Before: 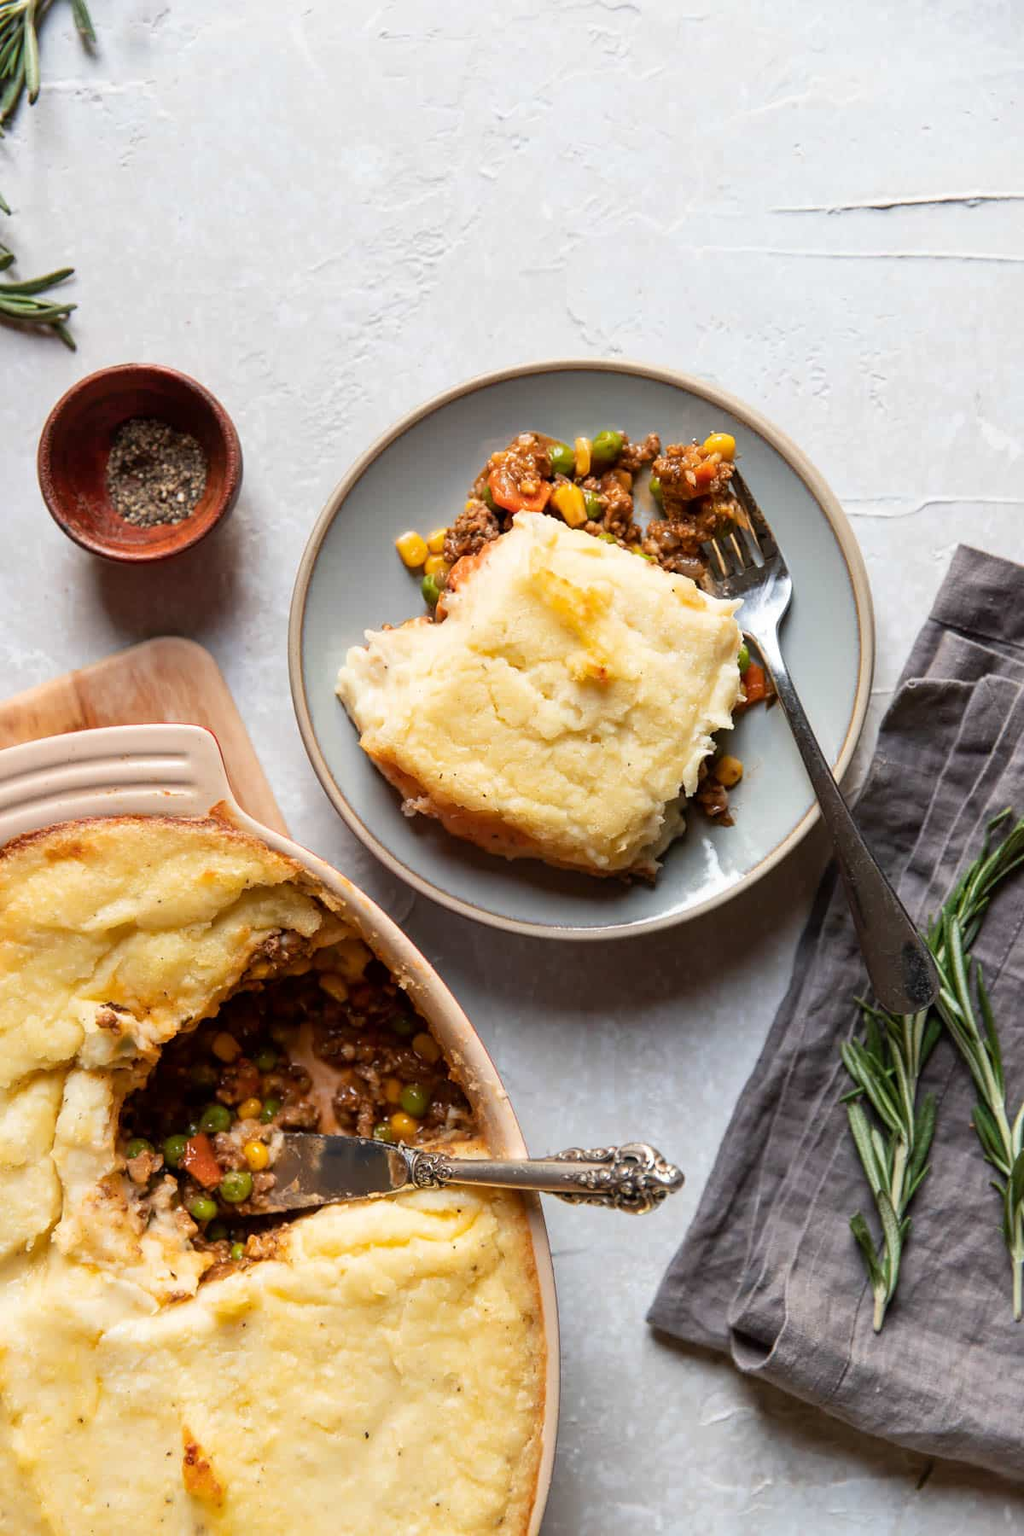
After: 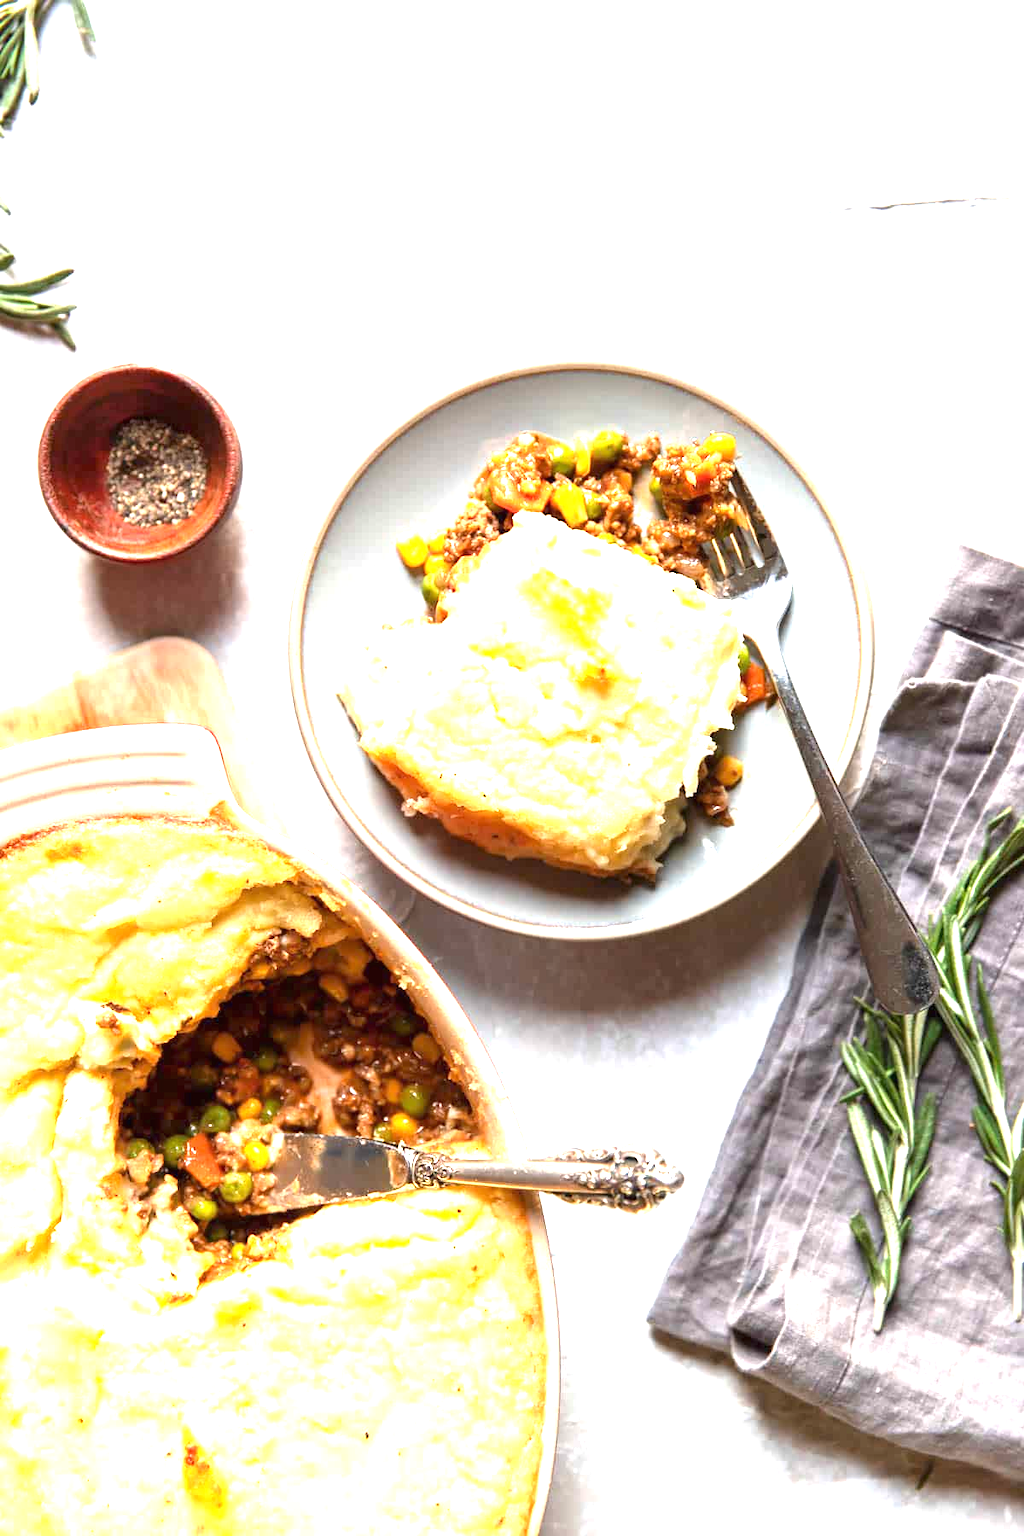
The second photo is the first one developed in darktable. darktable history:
exposure: black level correction 0, exposure 1.742 EV, compensate highlight preservation false
